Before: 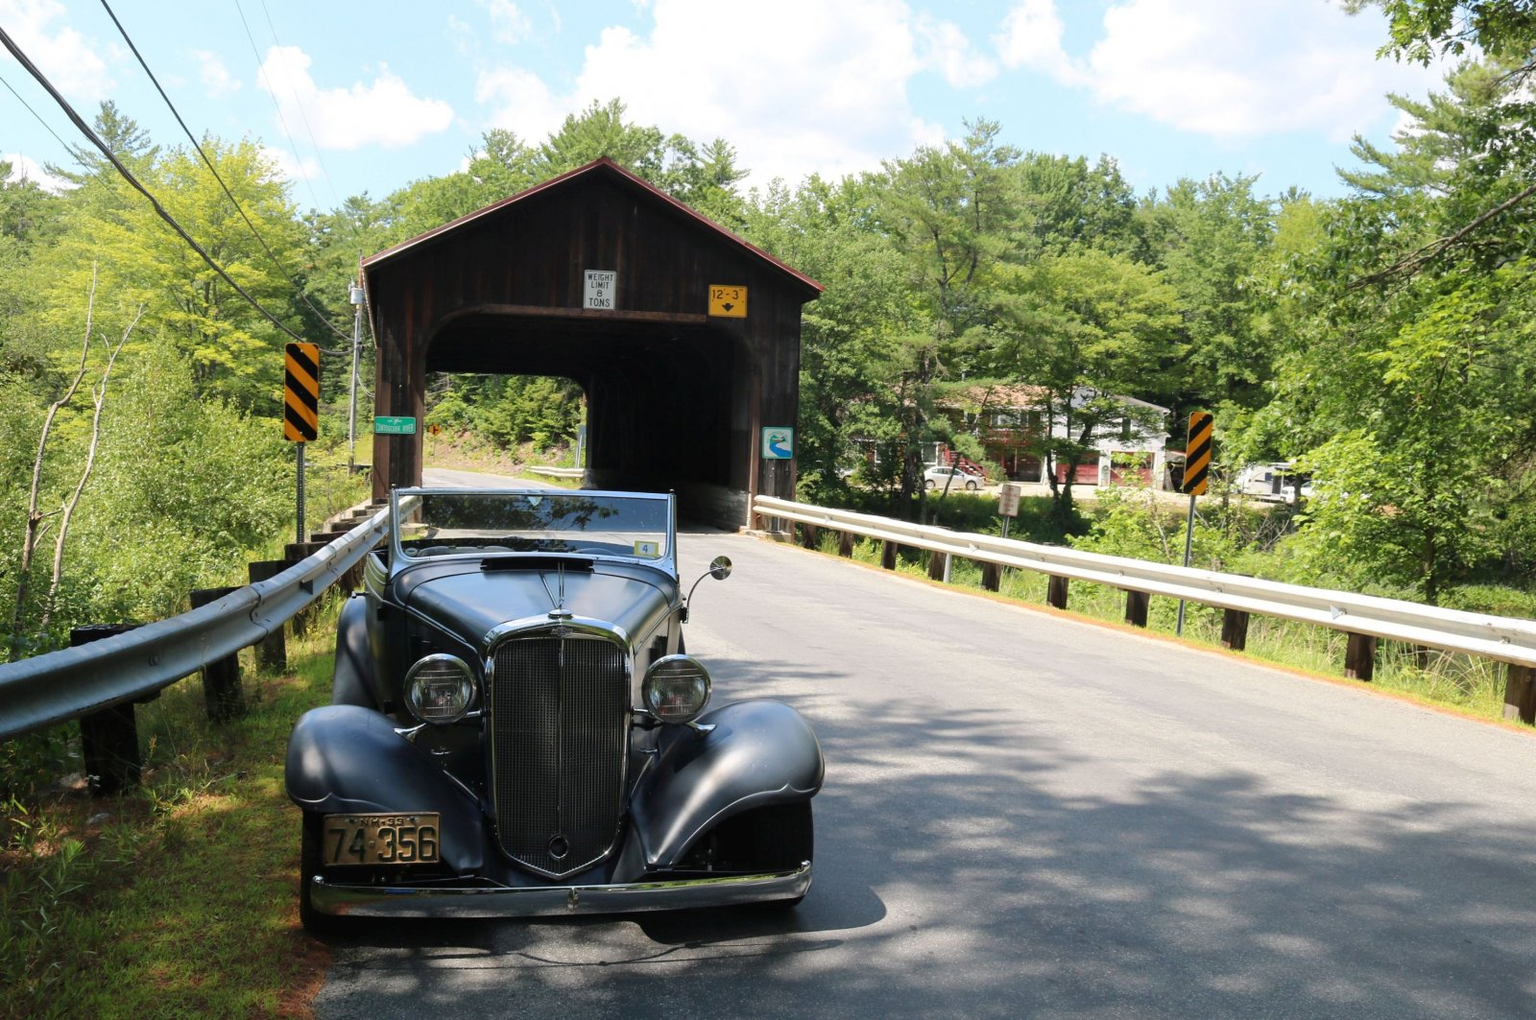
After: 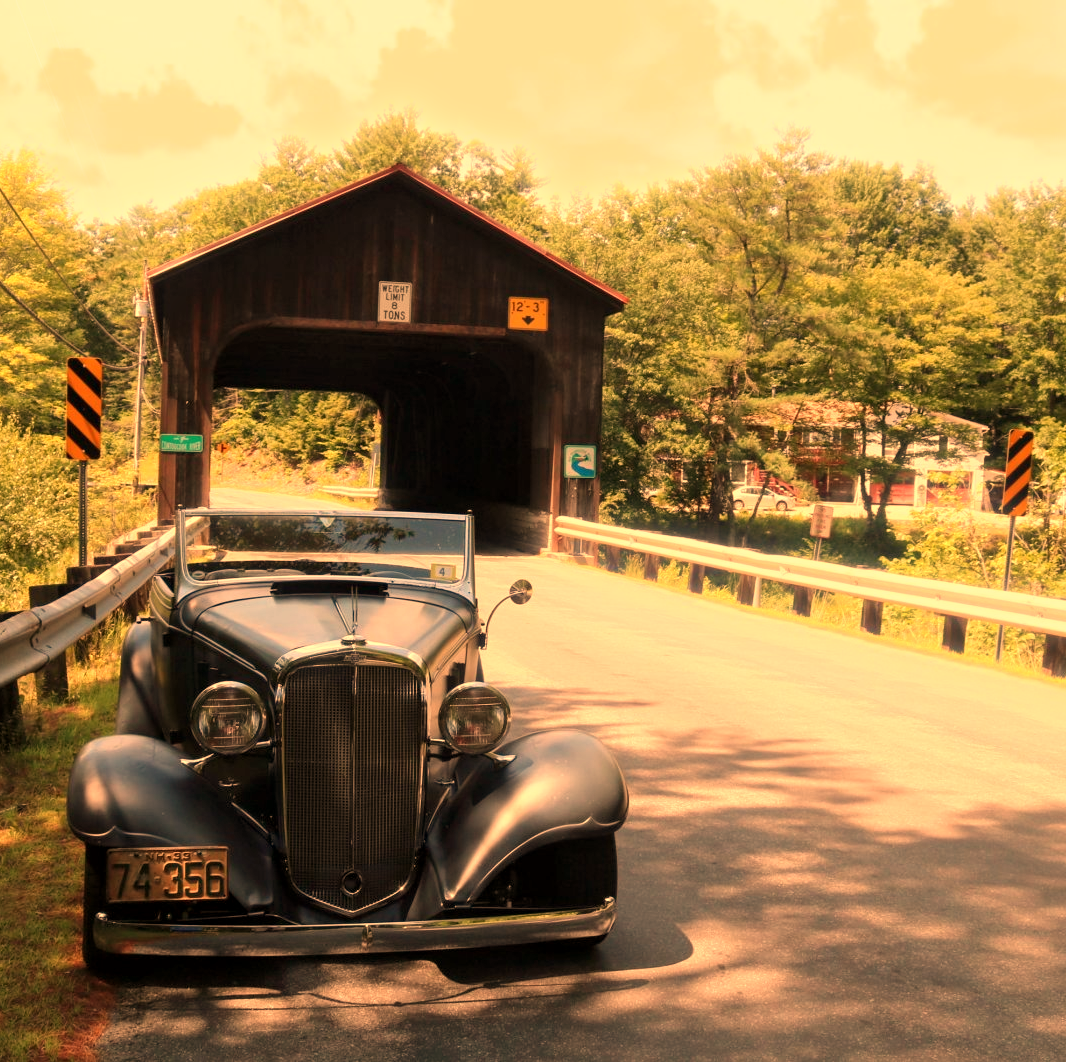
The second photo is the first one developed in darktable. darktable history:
bloom: size 3%, threshold 100%, strength 0%
local contrast: highlights 100%, shadows 100%, detail 120%, midtone range 0.2
crop and rotate: left 14.436%, right 18.898%
white balance: red 1.467, blue 0.684
